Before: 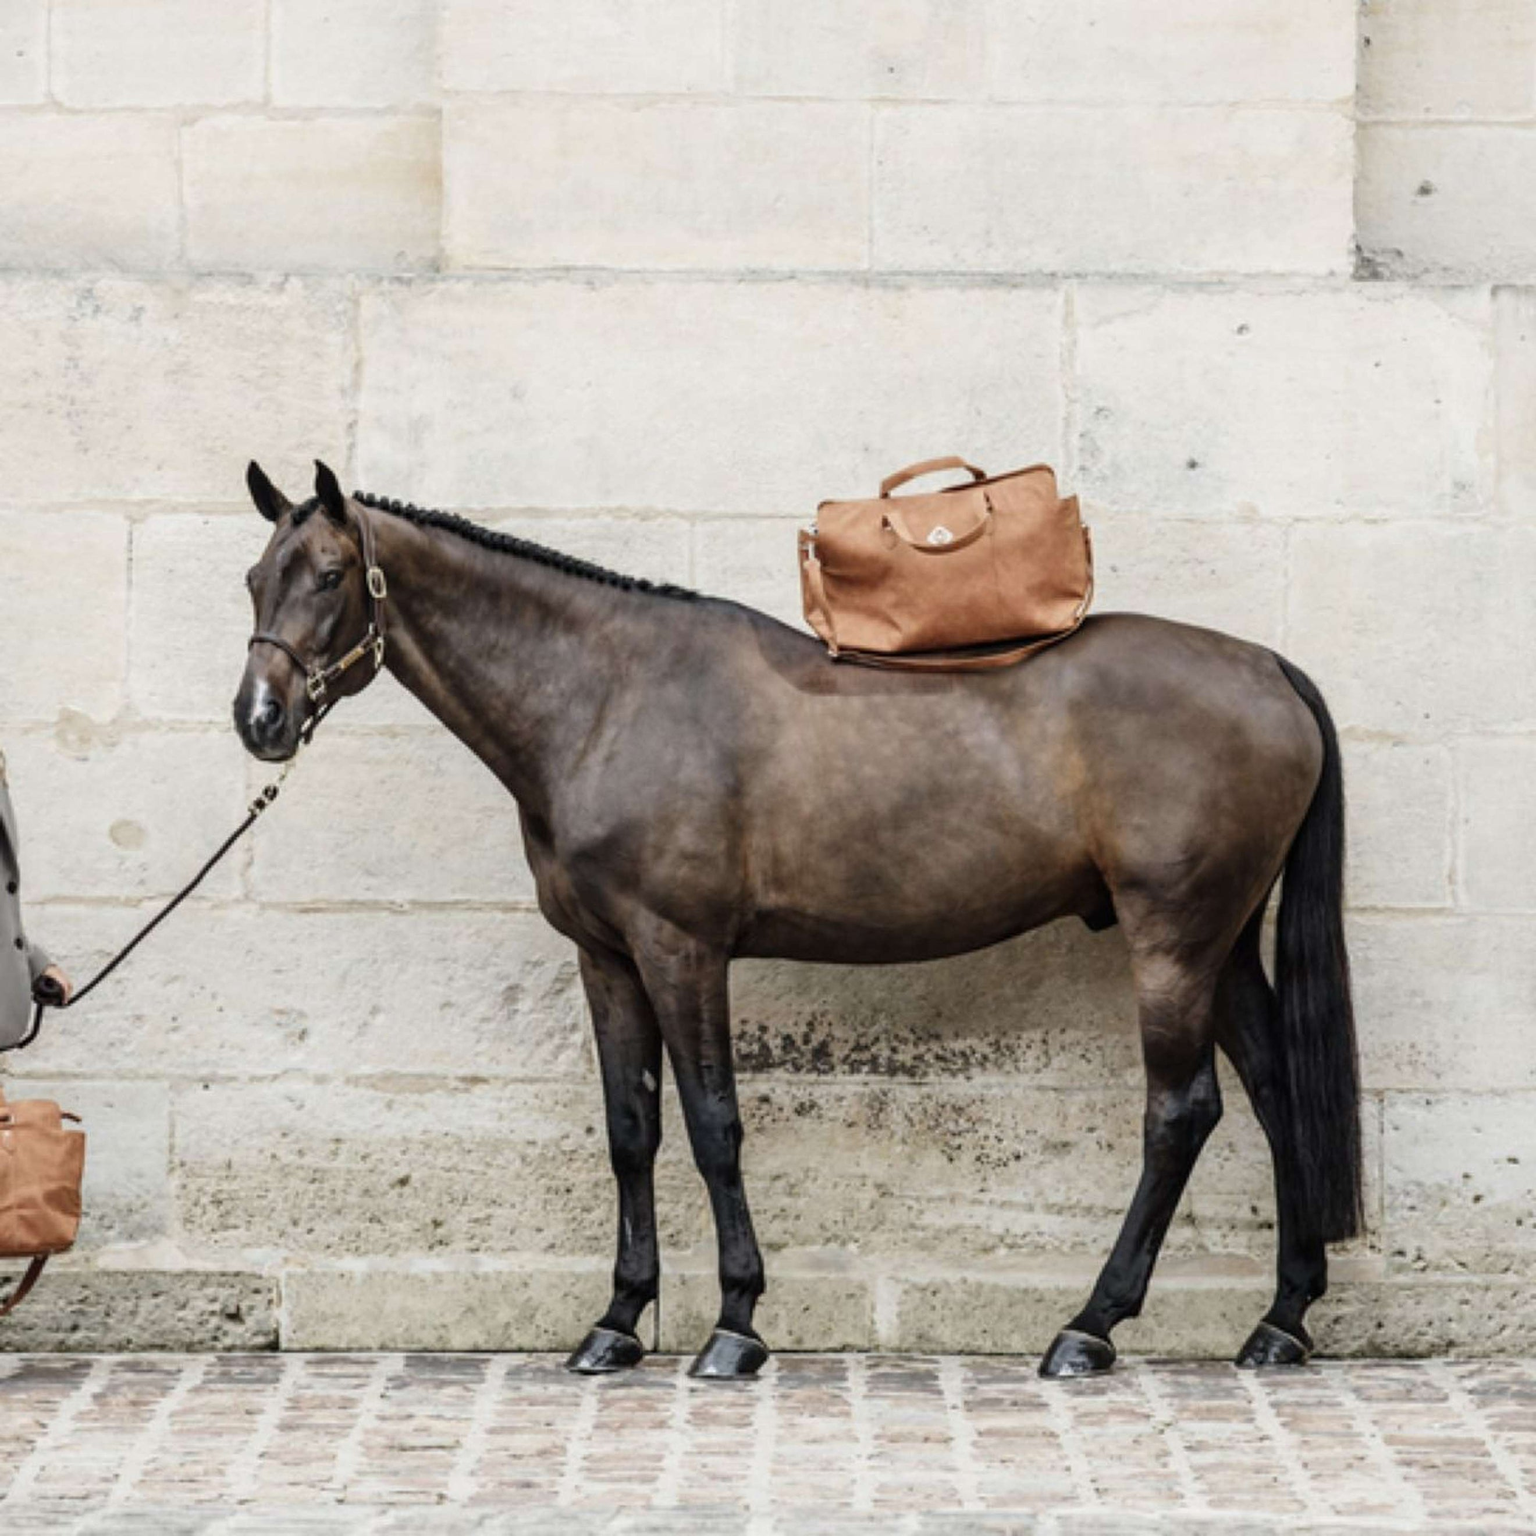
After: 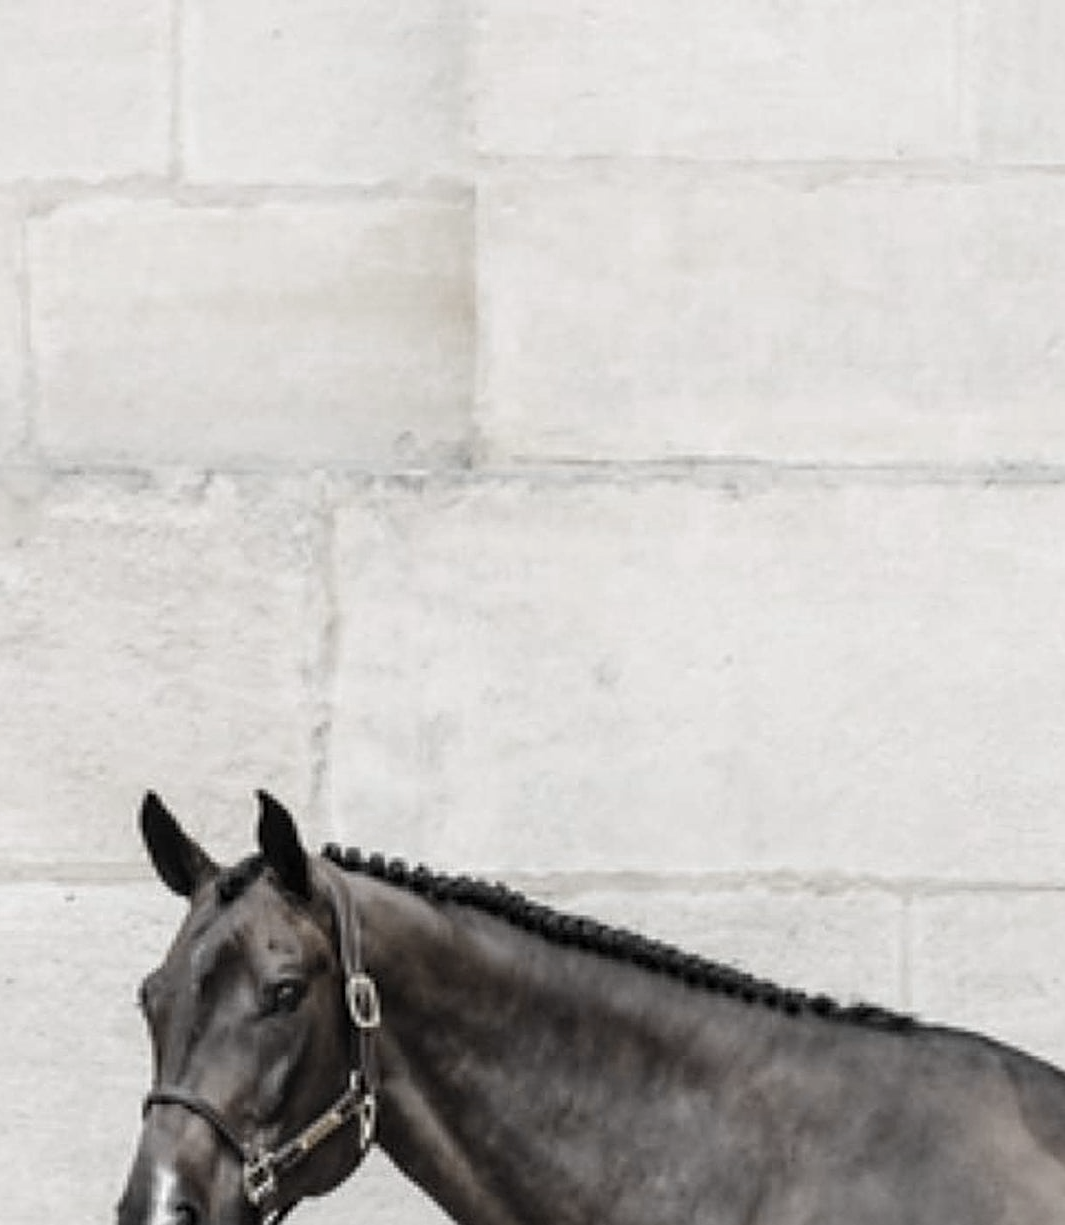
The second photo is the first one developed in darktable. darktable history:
contrast brightness saturation: contrast 0.041, saturation 0.069
sharpen: on, module defaults
color zones: curves: ch0 [(0, 0.613) (0.01, 0.613) (0.245, 0.448) (0.498, 0.529) (0.642, 0.665) (0.879, 0.777) (0.99, 0.613)]; ch1 [(0, 0.035) (0.121, 0.189) (0.259, 0.197) (0.415, 0.061) (0.589, 0.022) (0.732, 0.022) (0.857, 0.026) (0.991, 0.053)]
crop and rotate: left 10.811%, top 0.046%, right 48.84%, bottom 53.53%
exposure: compensate highlight preservation false
